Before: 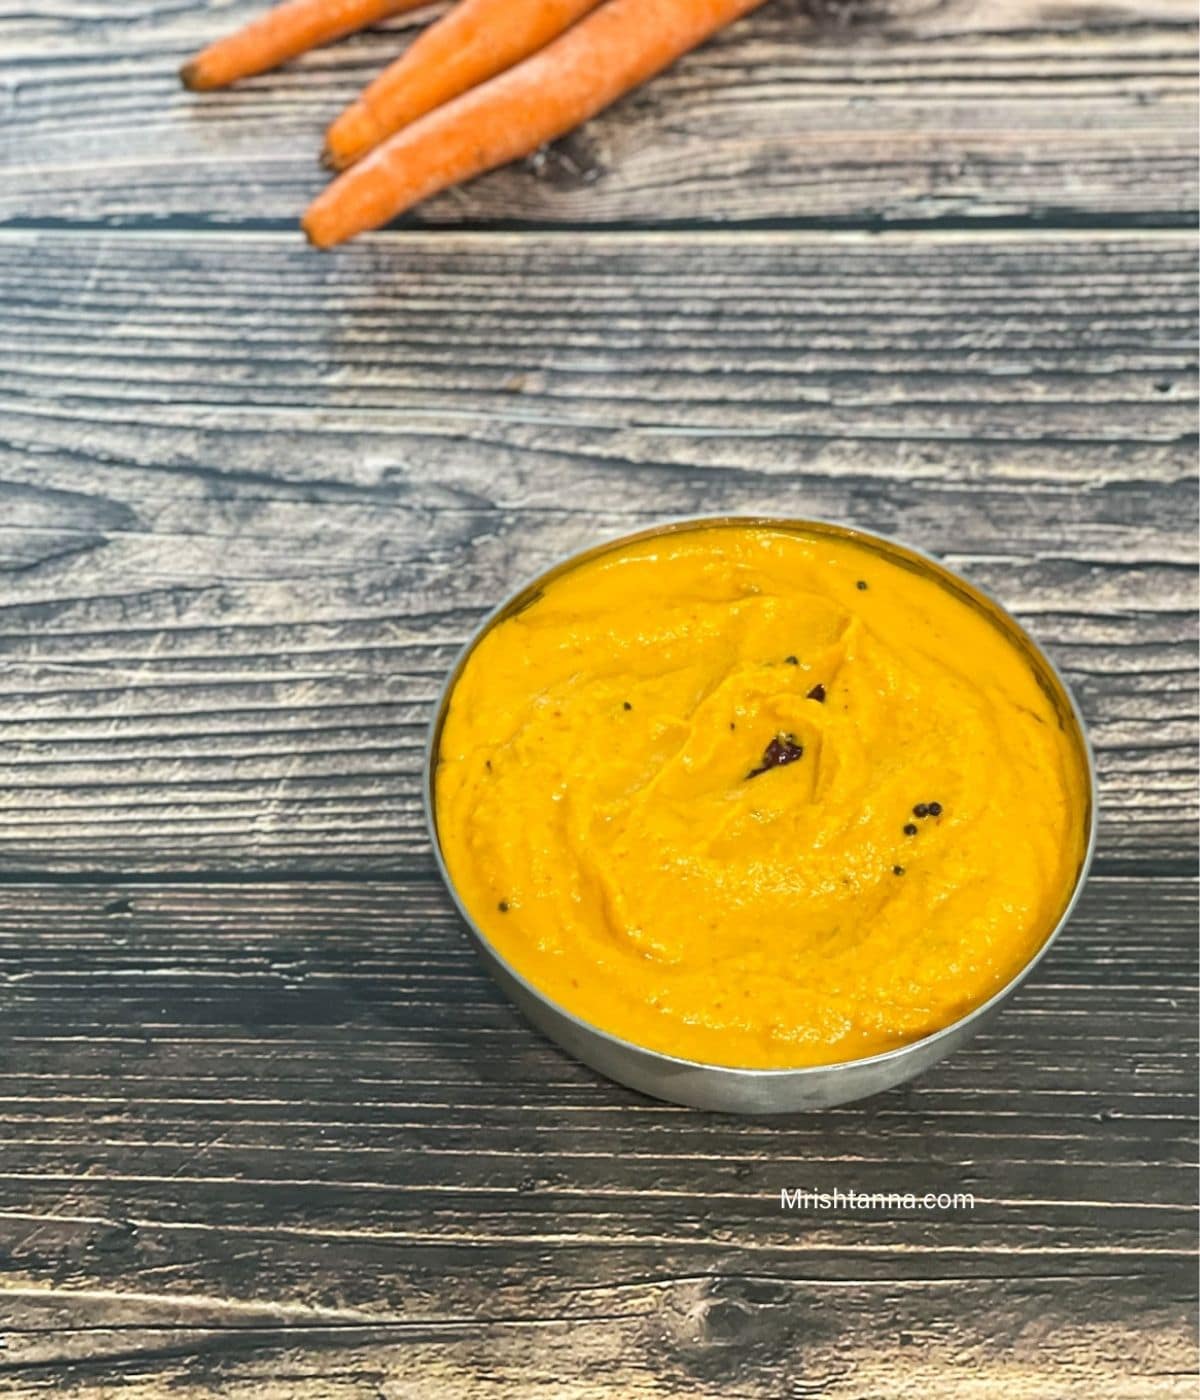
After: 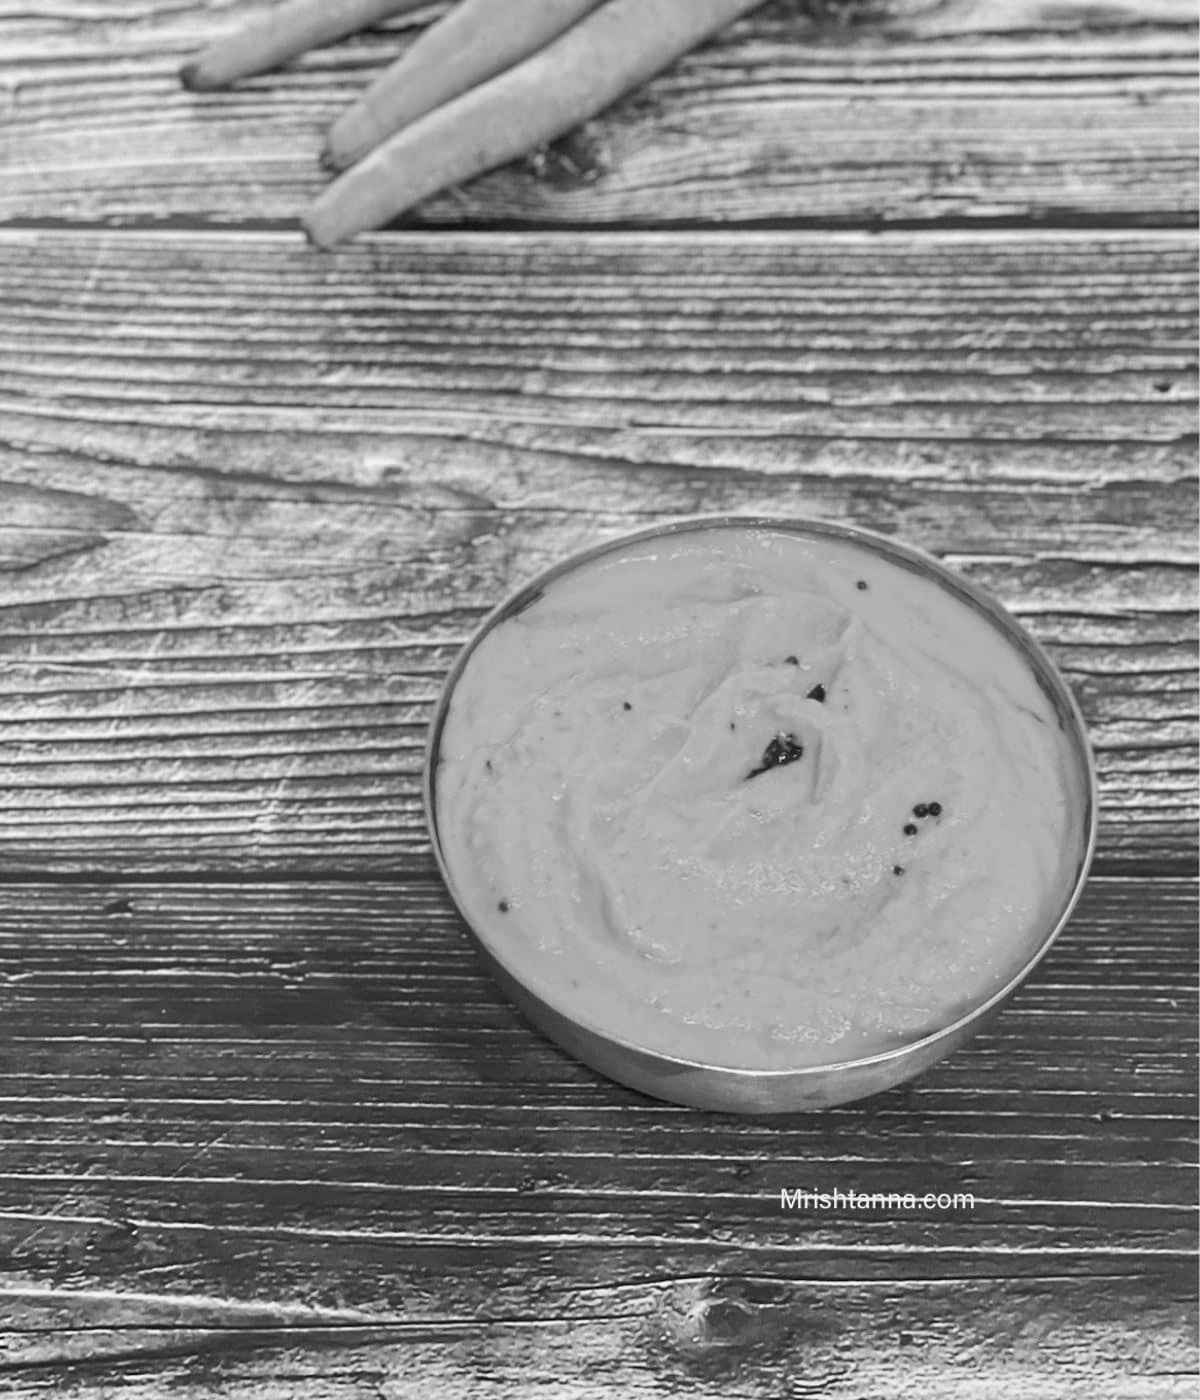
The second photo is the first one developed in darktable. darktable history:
color balance rgb: shadows lift › luminance -19.782%, highlights gain › chroma 2.019%, highlights gain › hue 74.16°, global offset › chroma 0.129%, global offset › hue 253.82°, linear chroma grading › shadows -2.425%, linear chroma grading › highlights -14.711%, linear chroma grading › global chroma -9.679%, linear chroma grading › mid-tones -10.292%, perceptual saturation grading › global saturation 14.82%
color zones: curves: ch0 [(0, 0.613) (0.01, 0.613) (0.245, 0.448) (0.498, 0.529) (0.642, 0.665) (0.879, 0.777) (0.99, 0.613)]; ch1 [(0, 0) (0.143, 0) (0.286, 0) (0.429, 0) (0.571, 0) (0.714, 0) (0.857, 0)]
